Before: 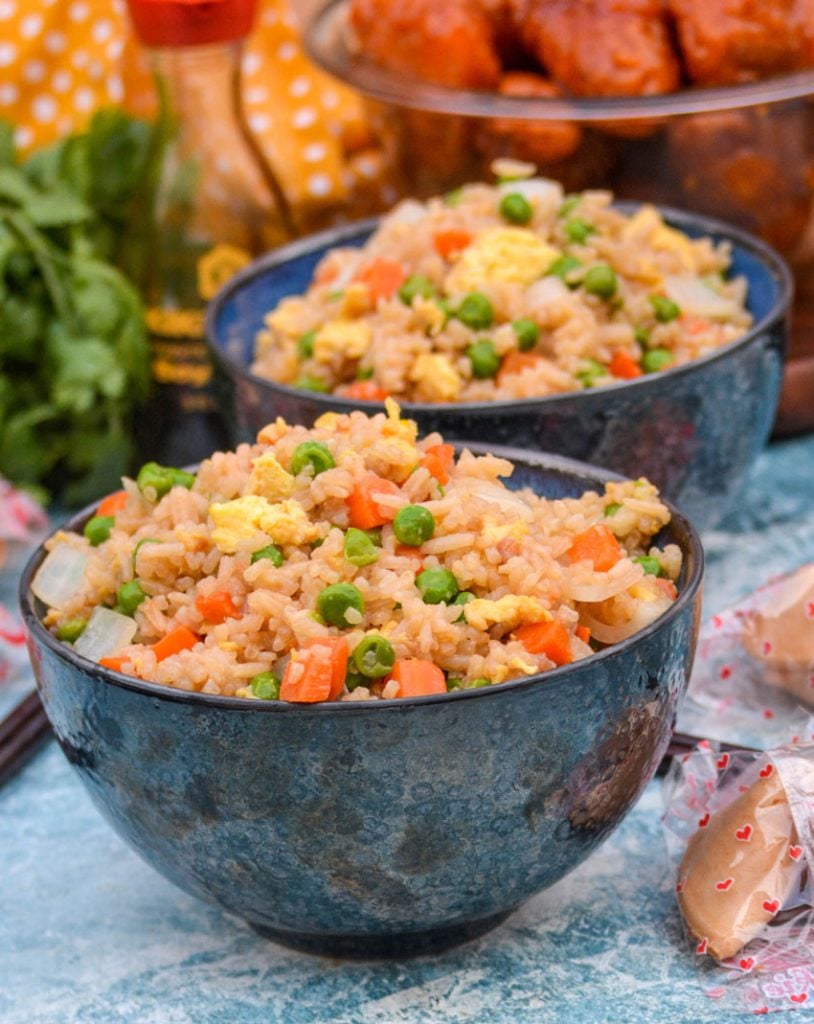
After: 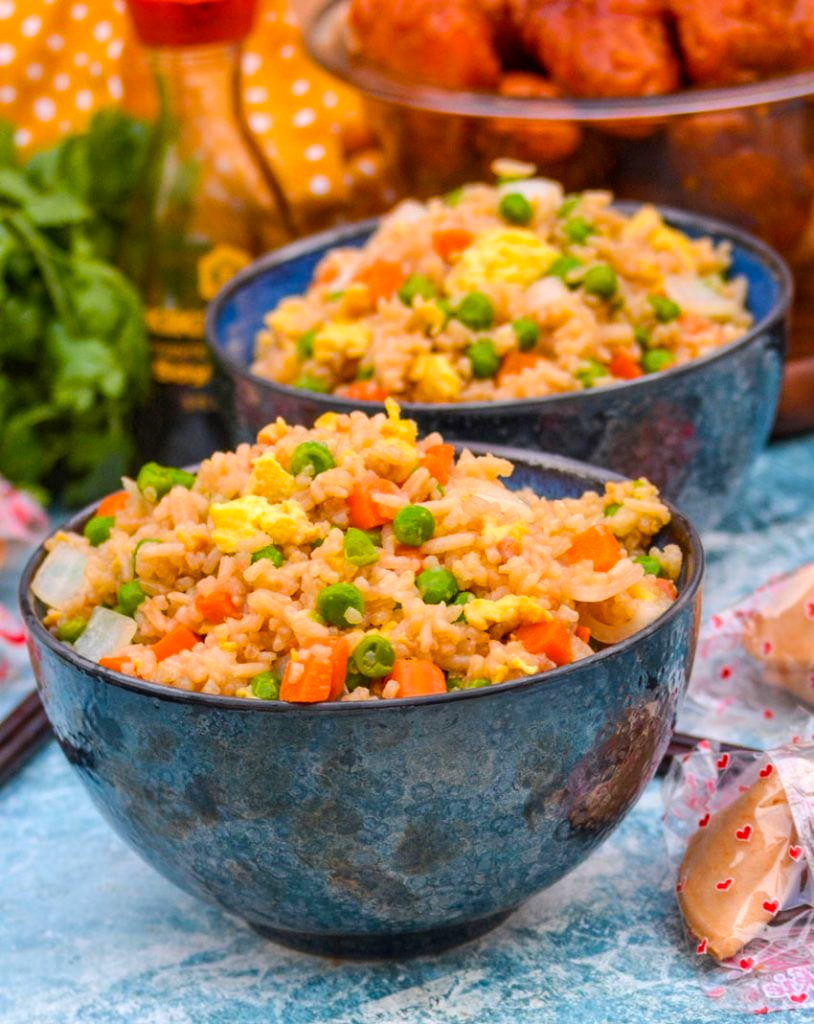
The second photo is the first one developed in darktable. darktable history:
color balance rgb: perceptual saturation grading › global saturation 30.913%
levels: mode automatic, levels [0.072, 0.414, 0.976]
